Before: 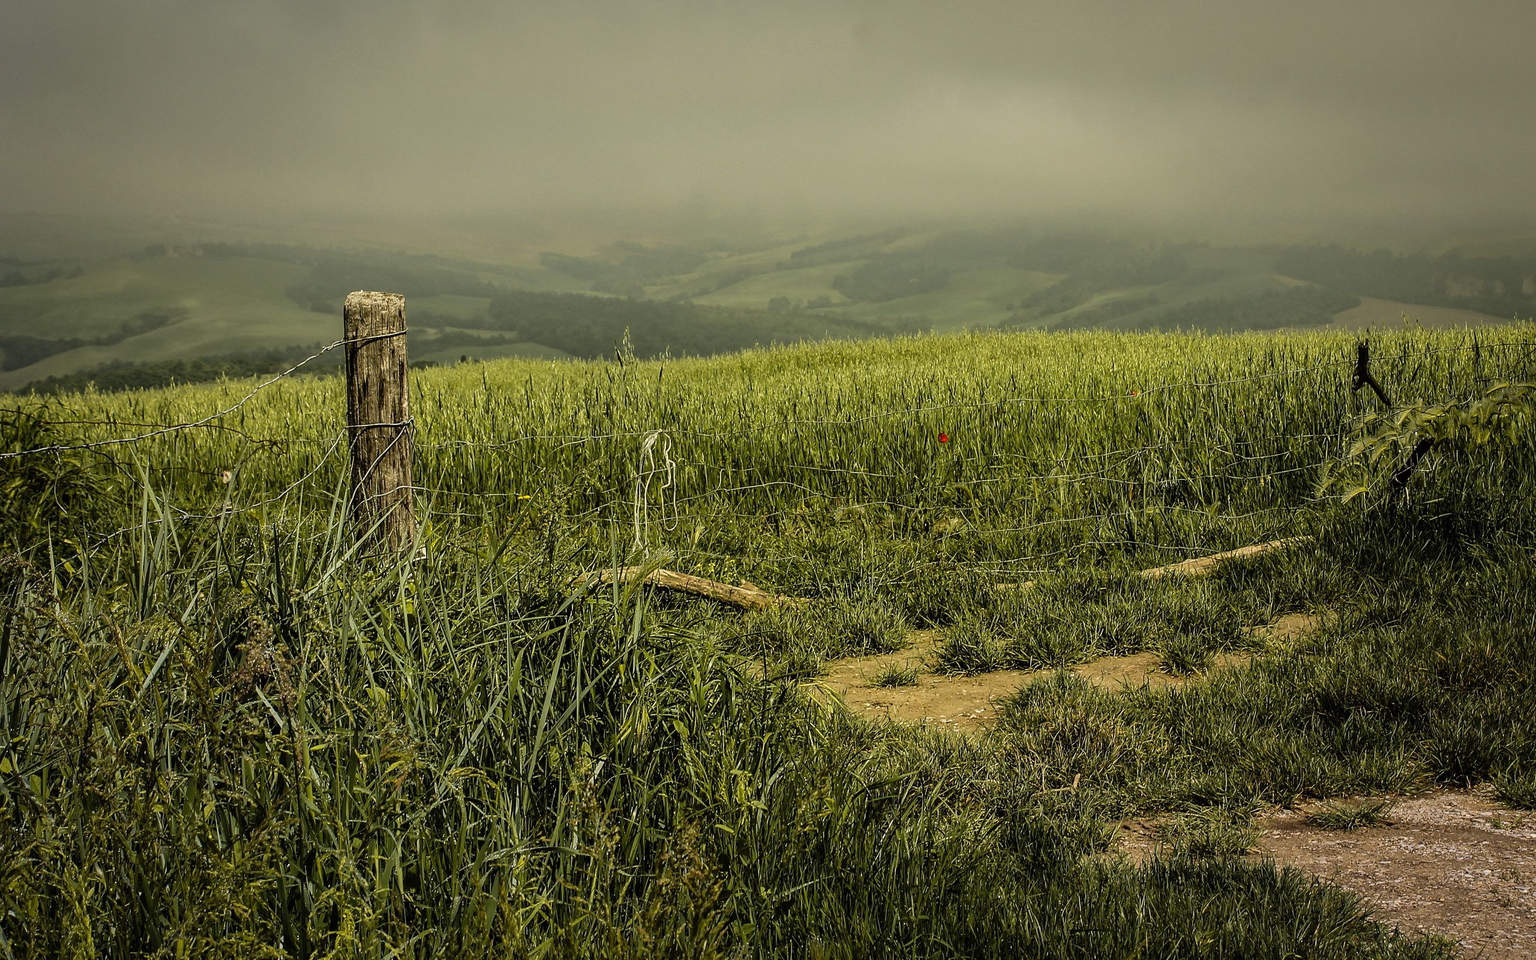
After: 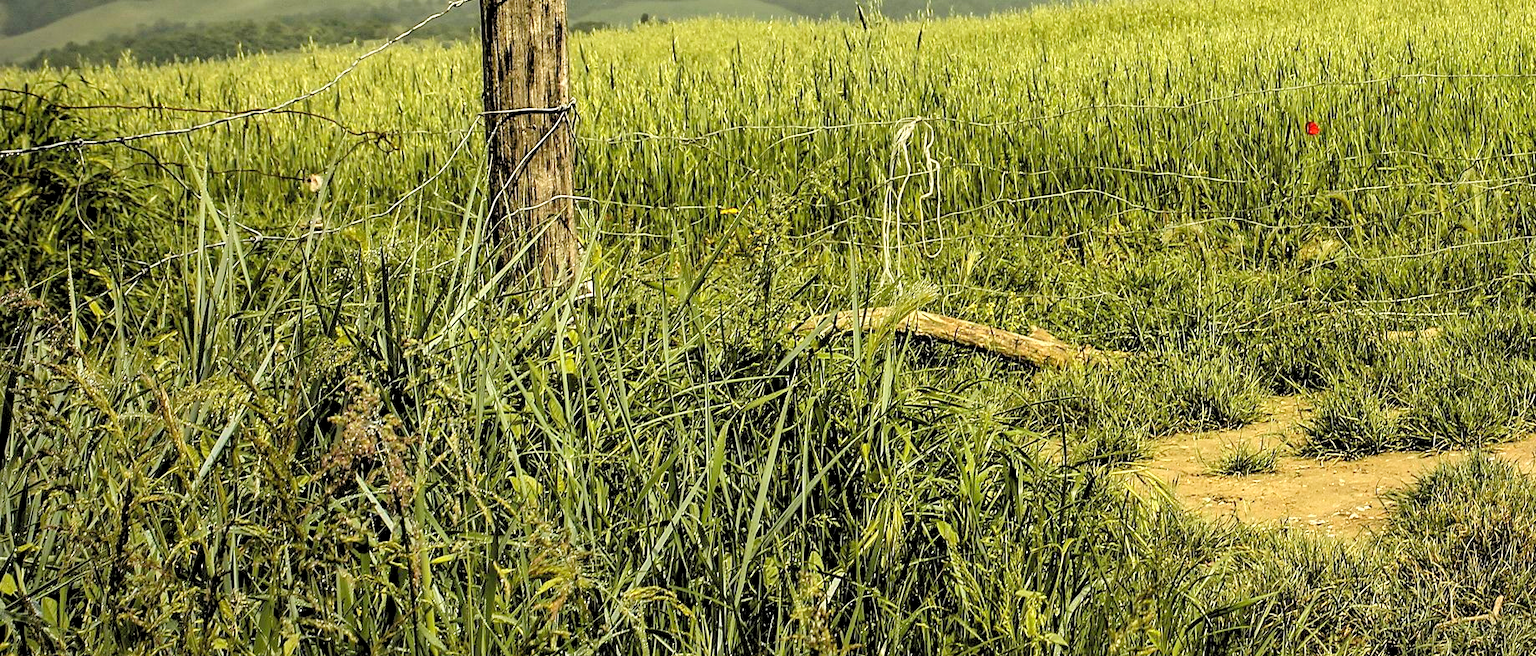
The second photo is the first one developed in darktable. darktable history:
levels: levels [0.093, 0.434, 0.988]
exposure: black level correction -0.002, exposure 0.53 EV, compensate exposure bias true, compensate highlight preservation false
crop: top 36.057%, right 28.094%, bottom 14.814%
